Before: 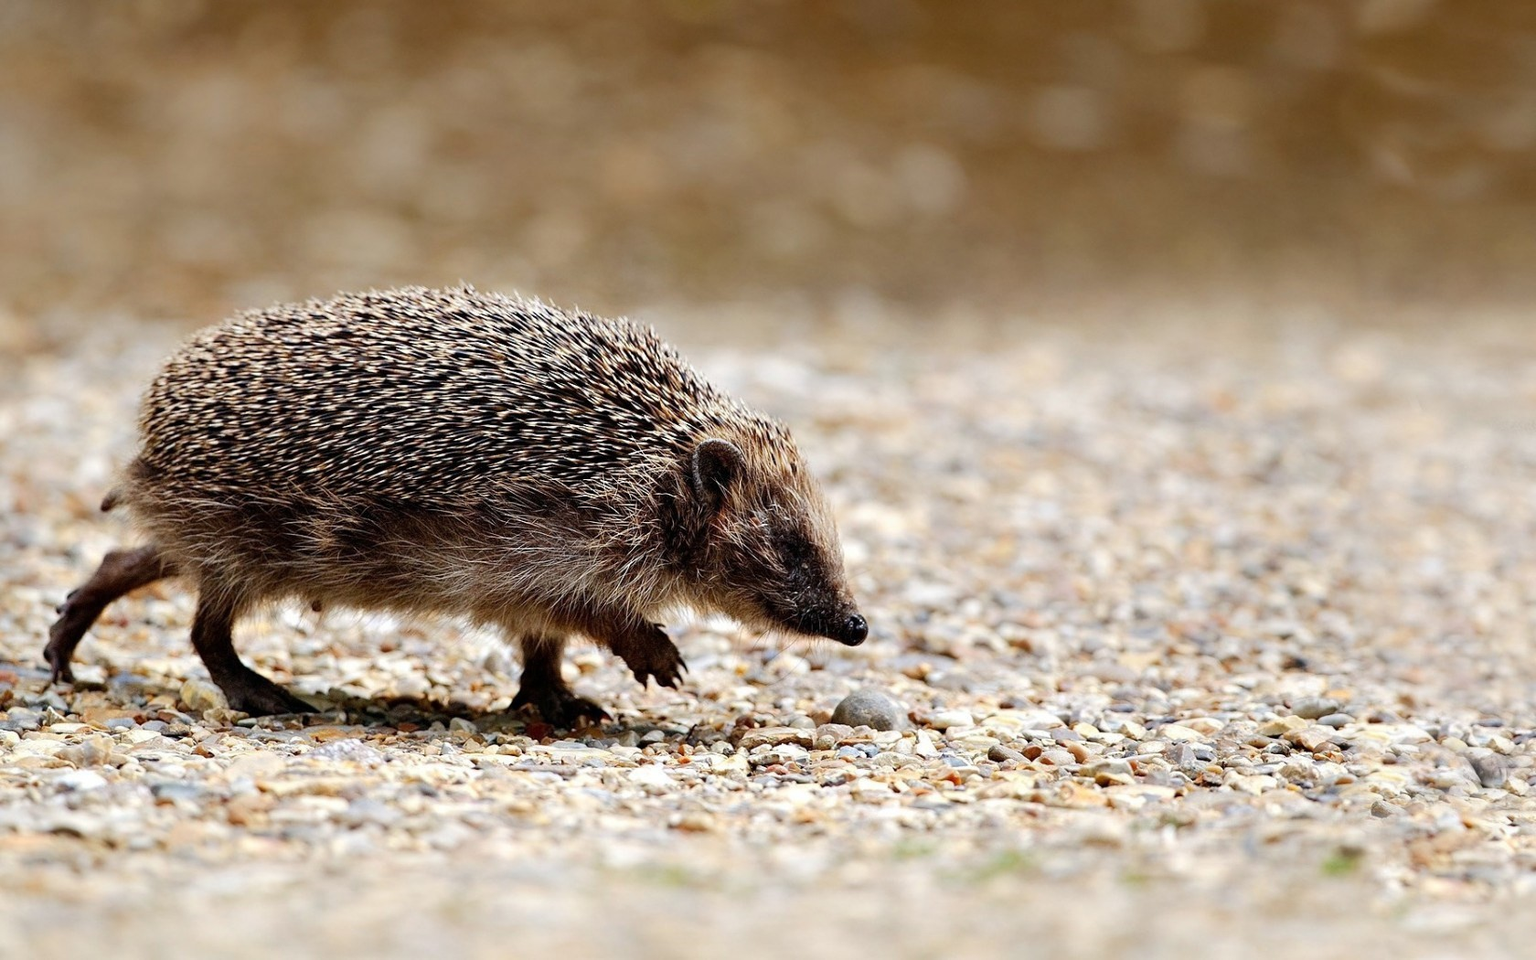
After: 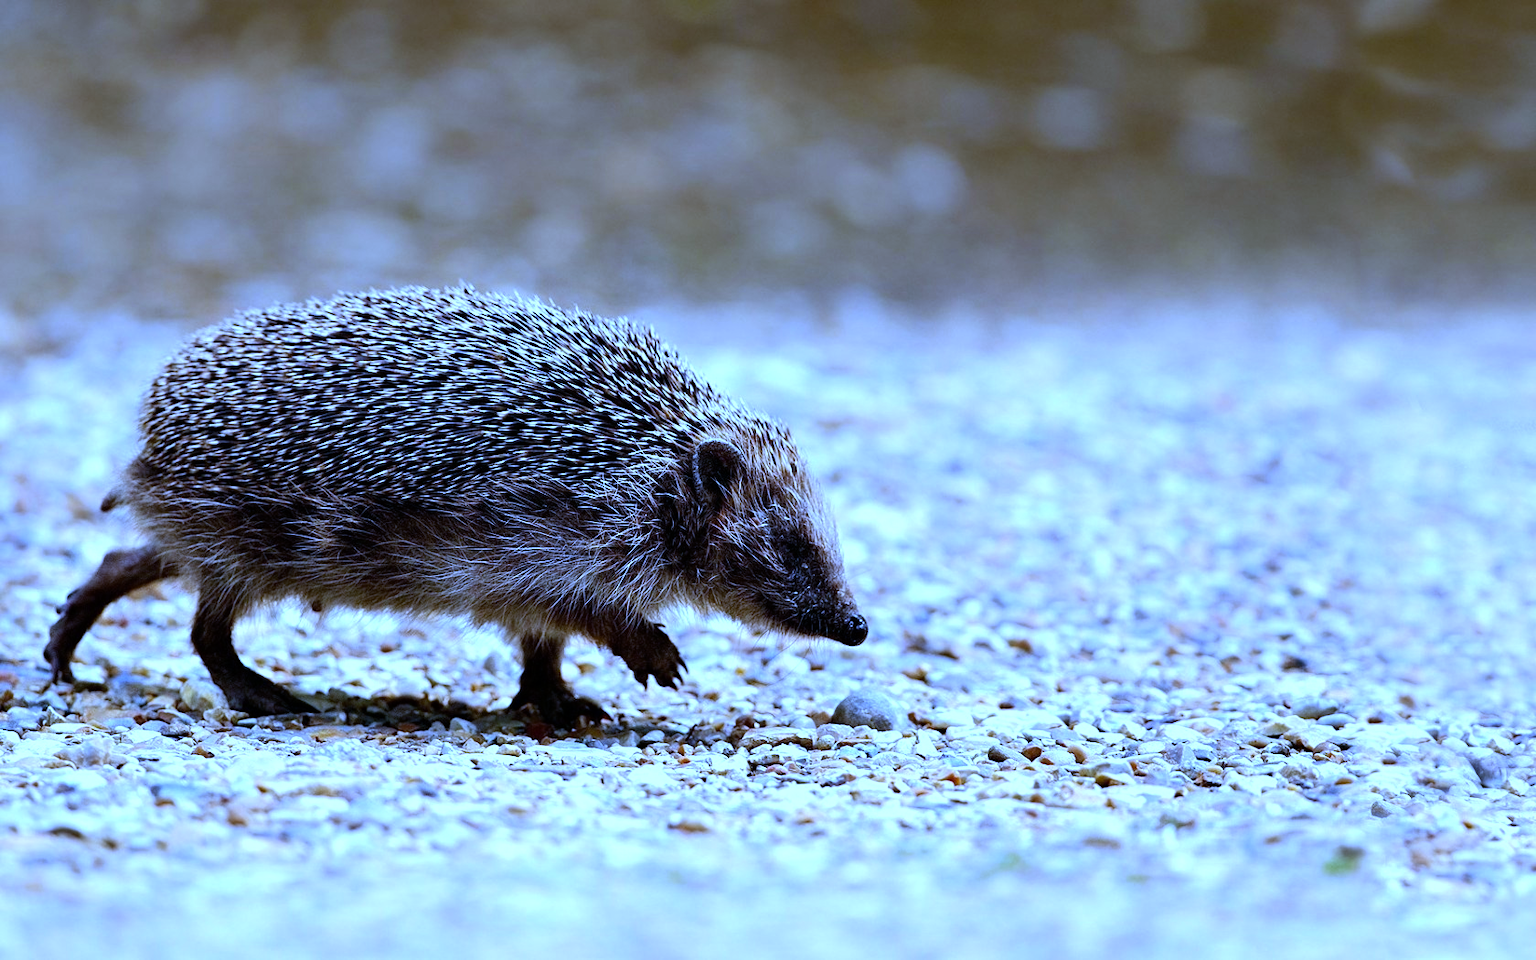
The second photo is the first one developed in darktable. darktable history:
color balance rgb: linear chroma grading › global chroma 10%, global vibrance 10%, contrast 15%, saturation formula JzAzBz (2021)
white balance: red 0.766, blue 1.537
